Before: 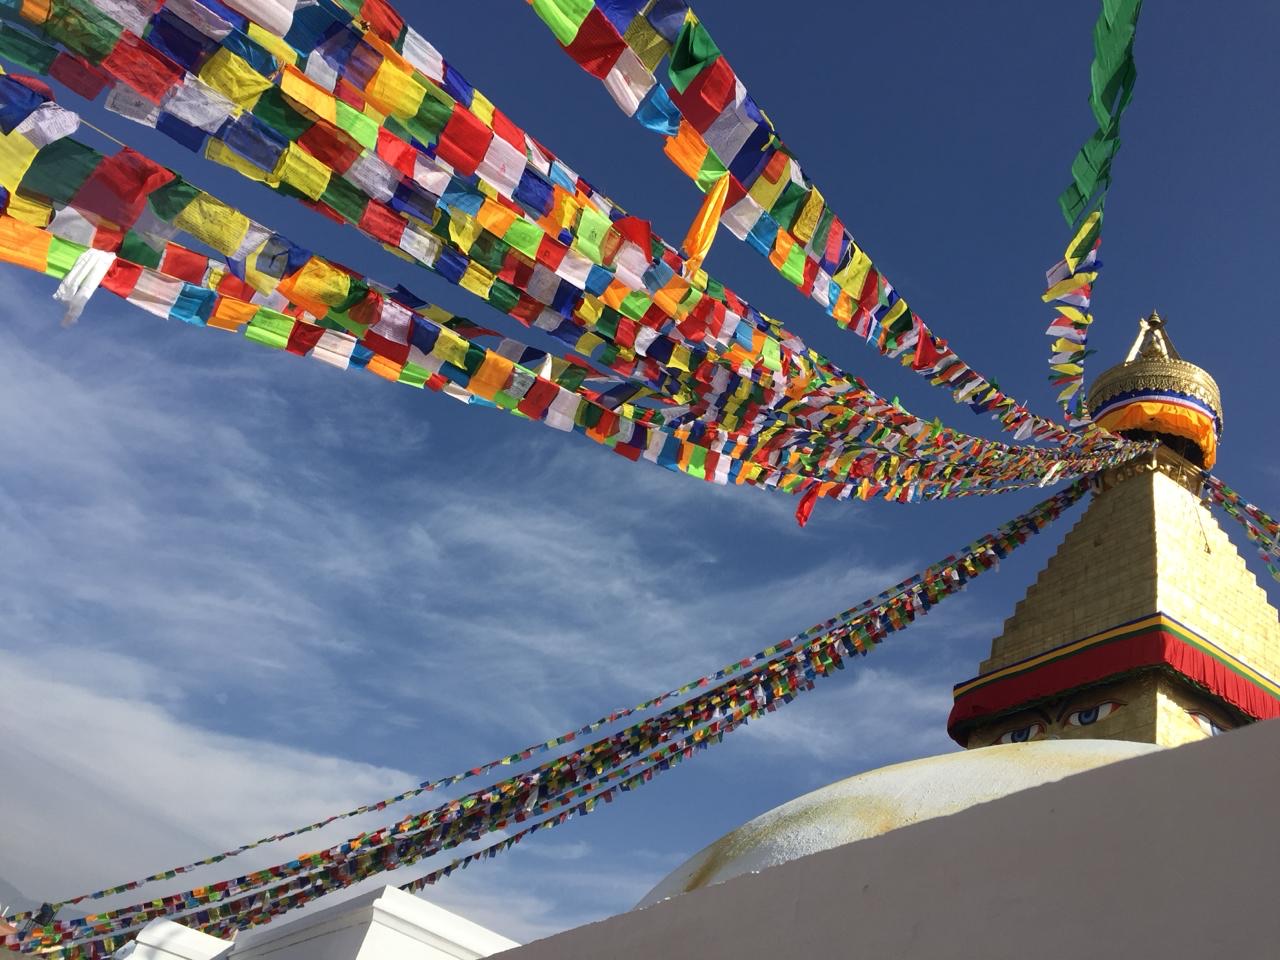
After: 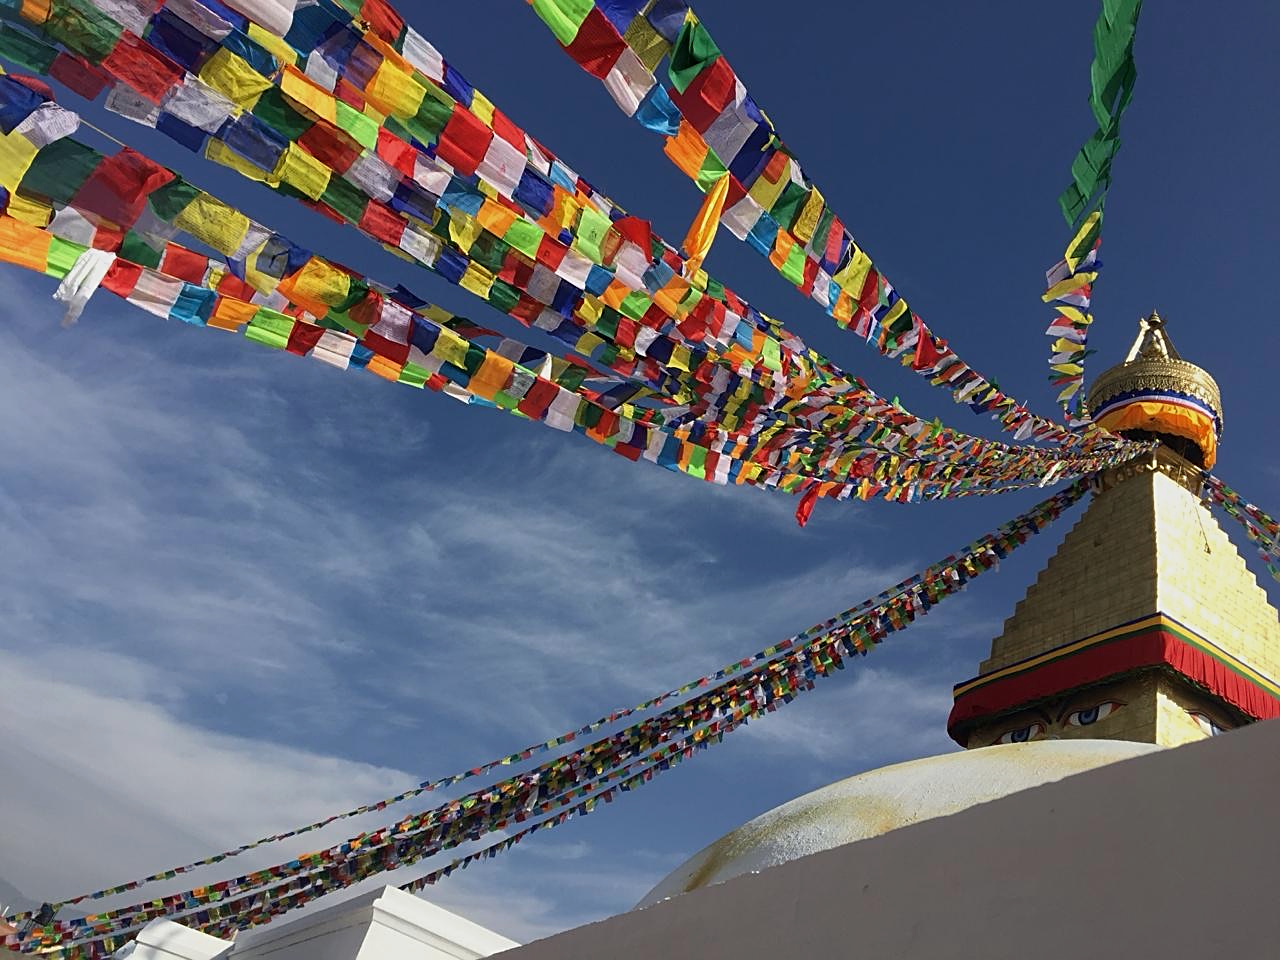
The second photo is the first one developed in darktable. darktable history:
sharpen: on, module defaults
exposure: exposure -0.293 EV, compensate highlight preservation false
